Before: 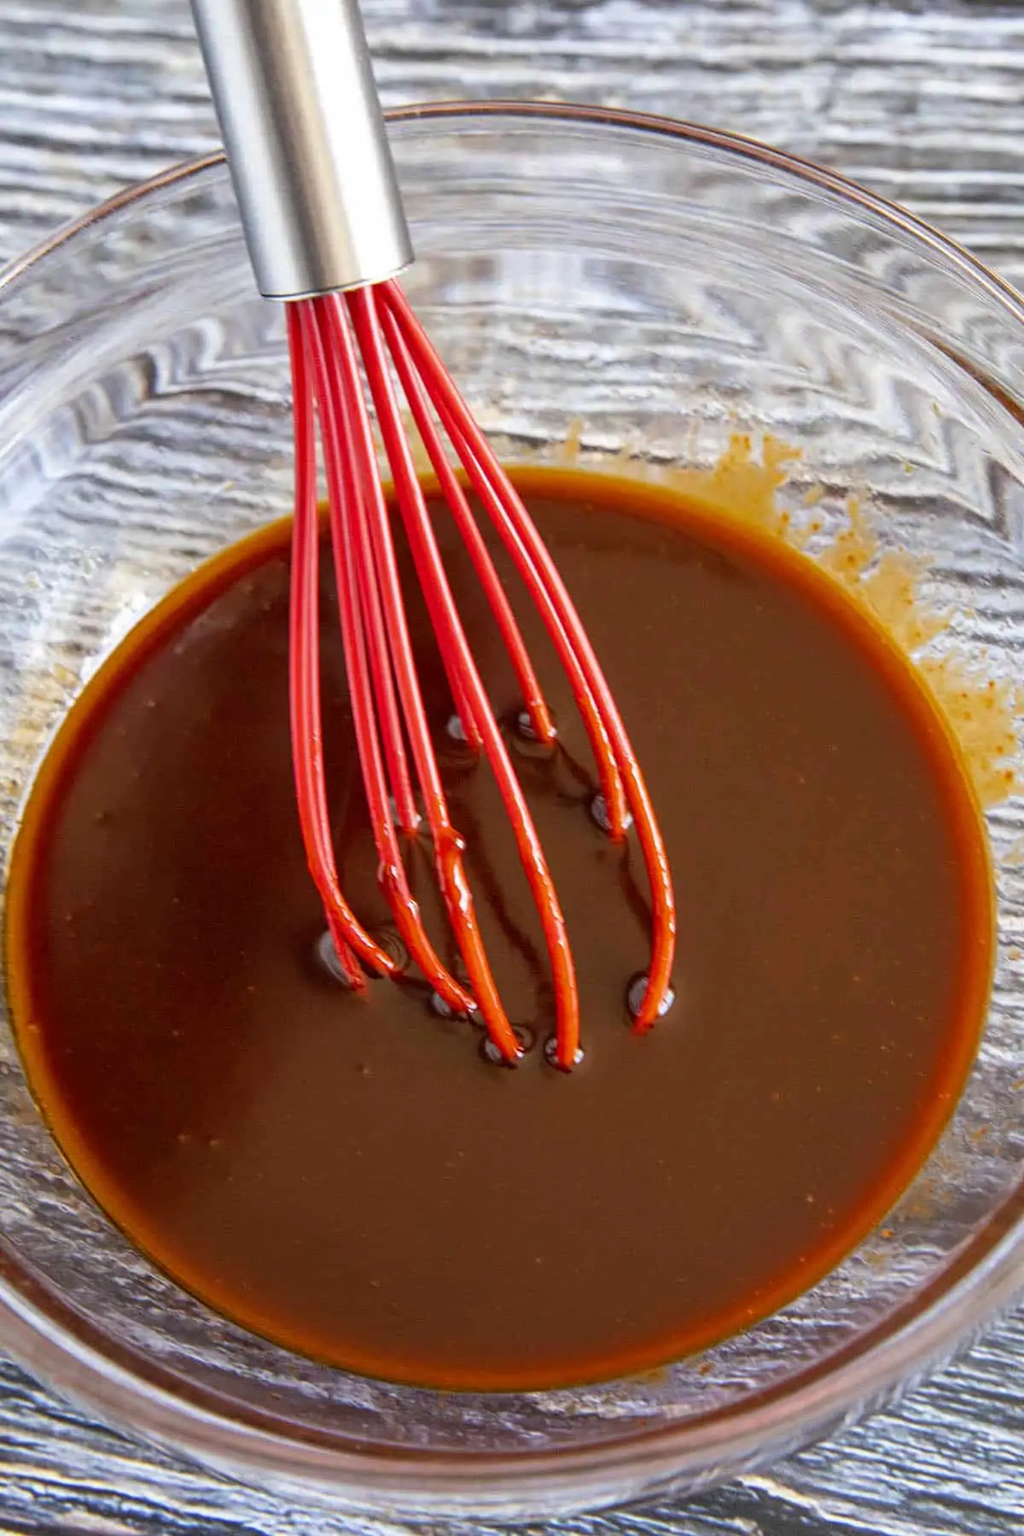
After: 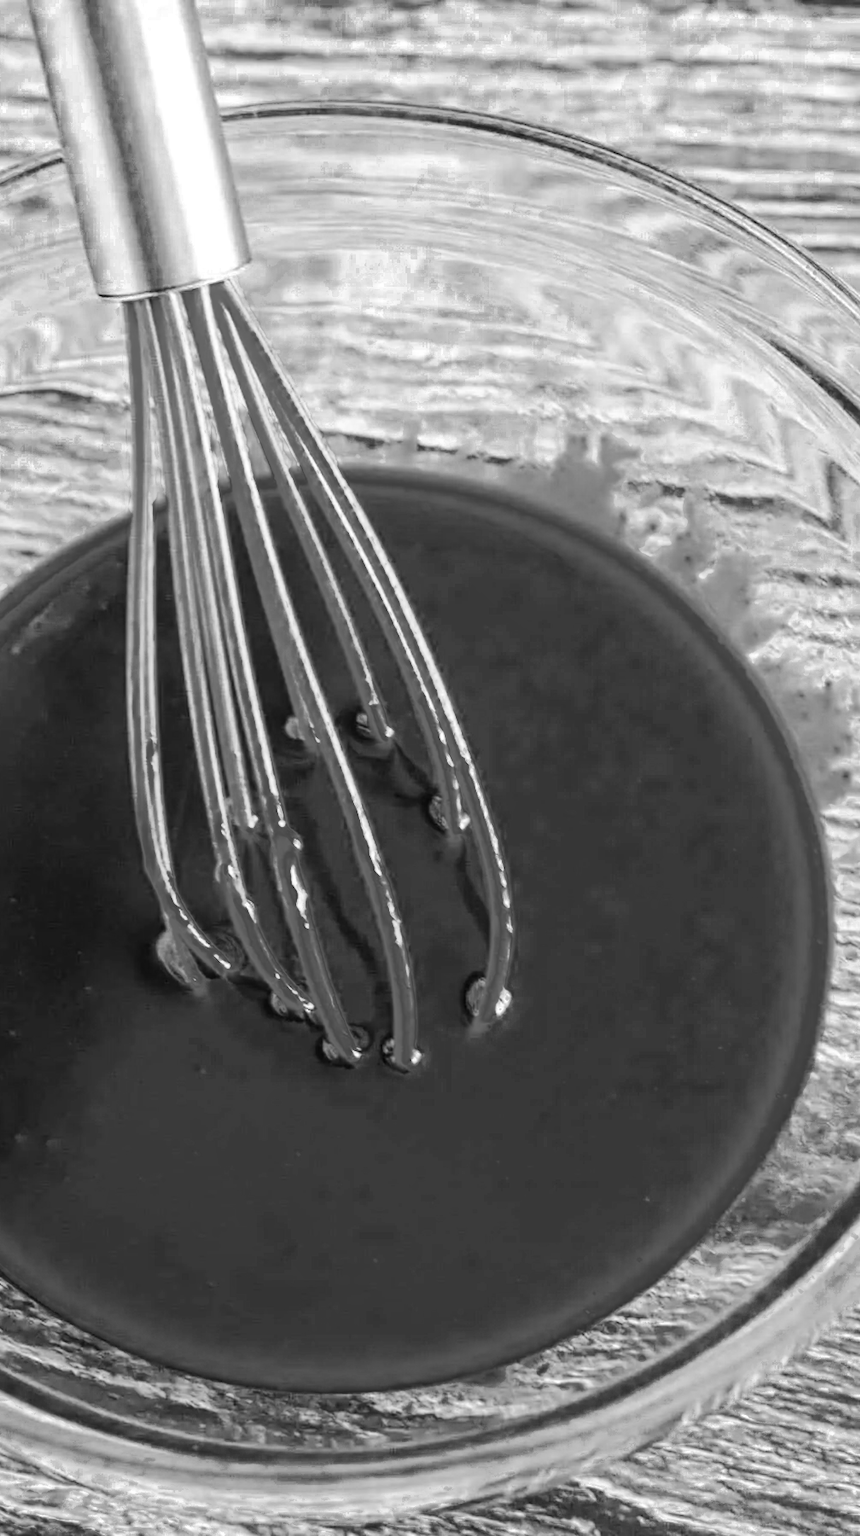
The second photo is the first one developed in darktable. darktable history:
local contrast: detail 113%
color zones: curves: ch0 [(0.002, 0.589) (0.107, 0.484) (0.146, 0.249) (0.217, 0.352) (0.309, 0.525) (0.39, 0.404) (0.455, 0.169) (0.597, 0.055) (0.724, 0.212) (0.775, 0.691) (0.869, 0.571) (1, 0.587)]; ch1 [(0, 0) (0.143, 0) (0.286, 0) (0.429, 0) (0.571, 0) (0.714, 0) (0.857, 0)]
crop: left 15.957%
tone curve: curves: ch0 [(0, 0) (0.003, 0.002) (0.011, 0.009) (0.025, 0.018) (0.044, 0.03) (0.069, 0.043) (0.1, 0.057) (0.136, 0.079) (0.177, 0.125) (0.224, 0.178) (0.277, 0.255) (0.335, 0.341) (0.399, 0.443) (0.468, 0.553) (0.543, 0.644) (0.623, 0.718) (0.709, 0.779) (0.801, 0.849) (0.898, 0.929) (1, 1)], preserve colors none
